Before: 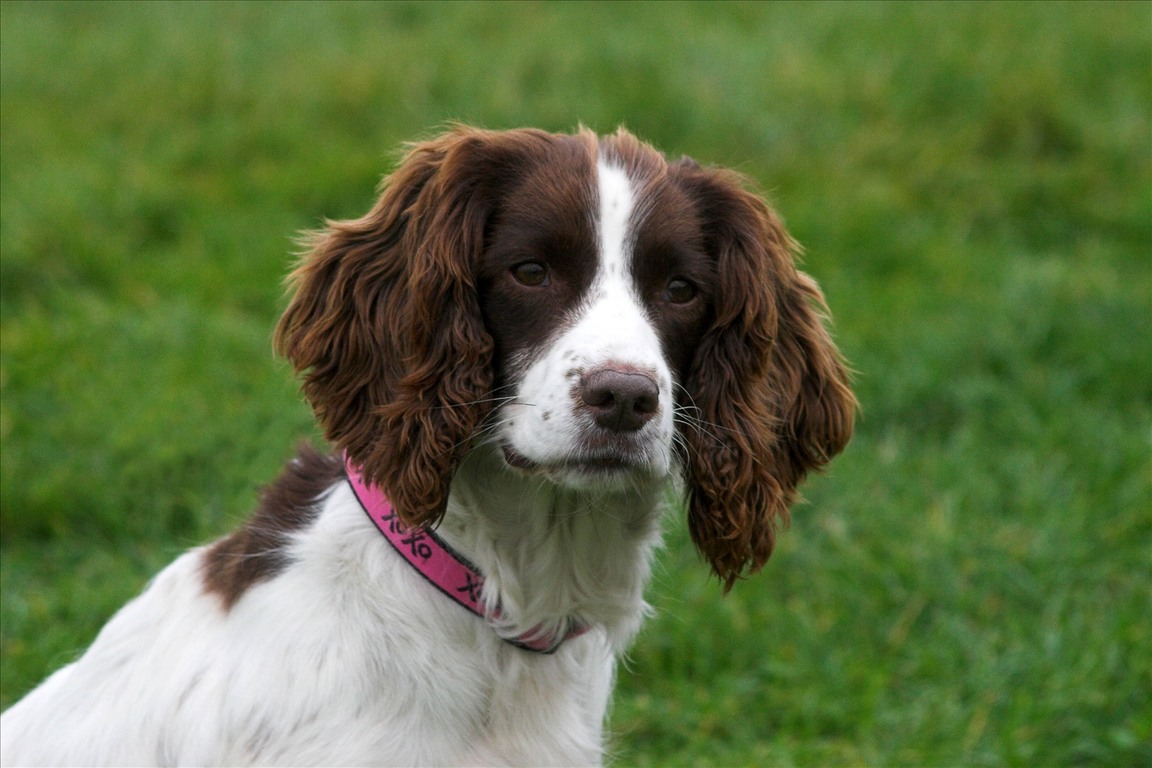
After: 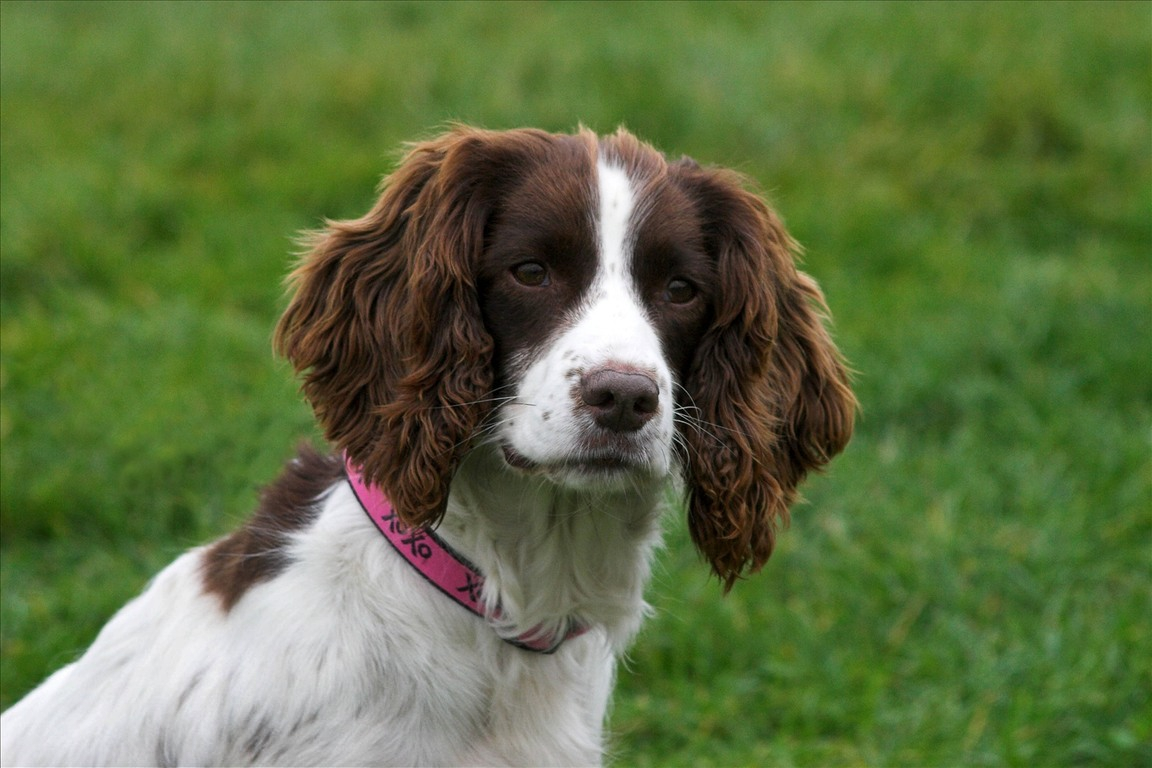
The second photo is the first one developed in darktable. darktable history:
shadows and highlights: radius 109.61, shadows 40.36, highlights -71.92, low approximation 0.01, soften with gaussian
